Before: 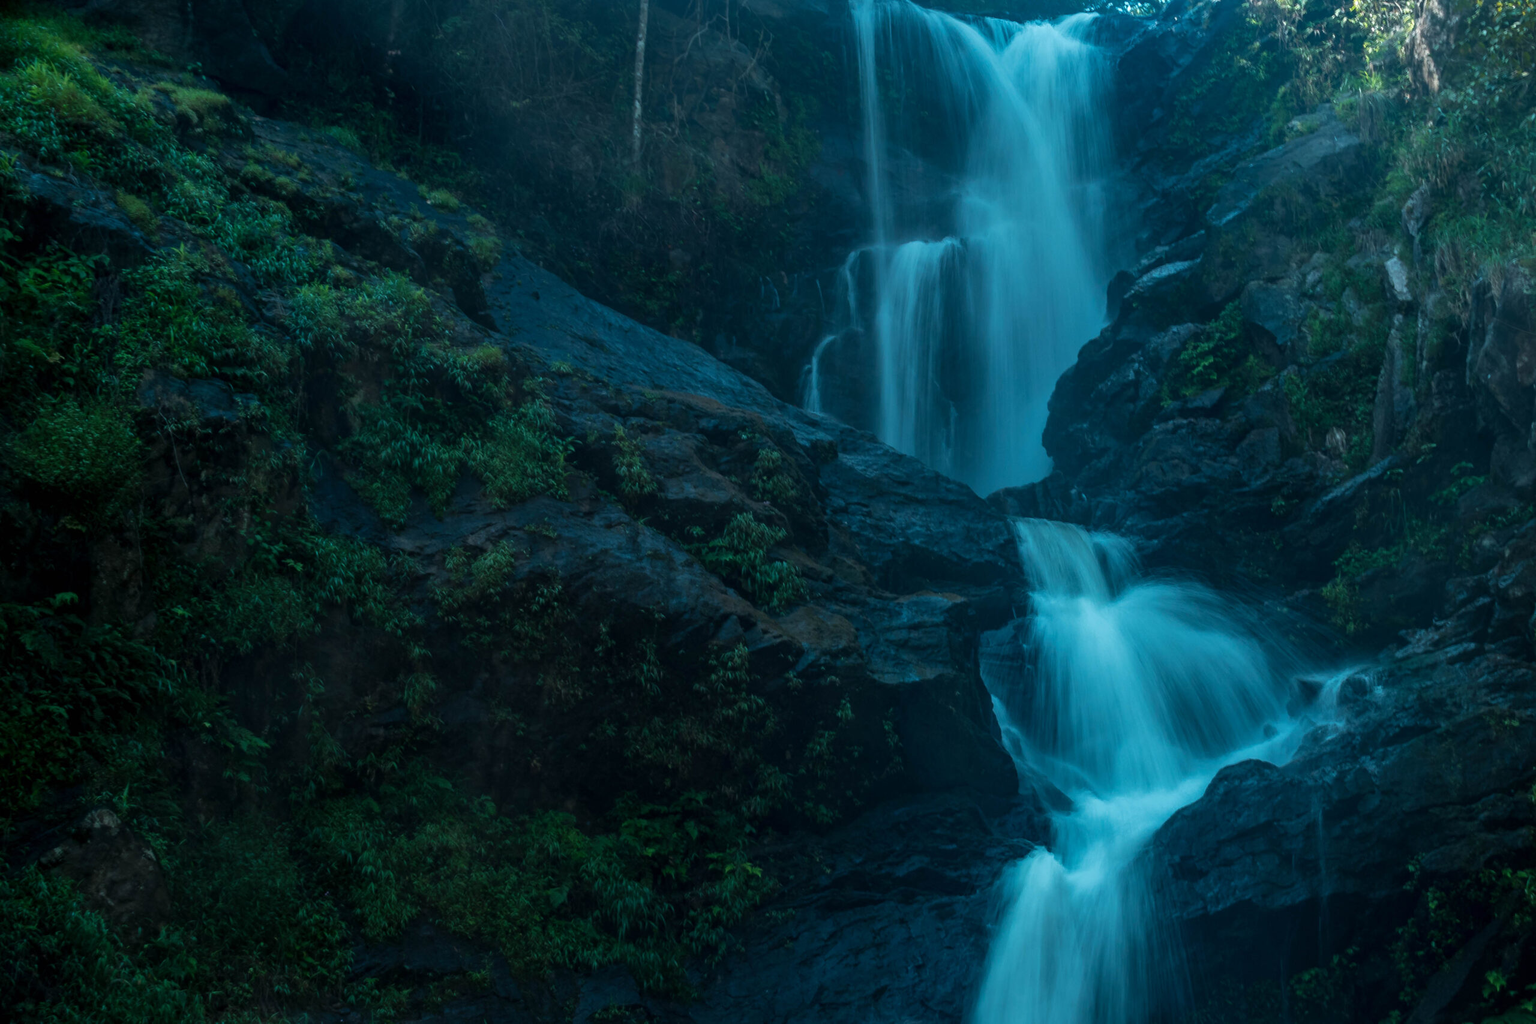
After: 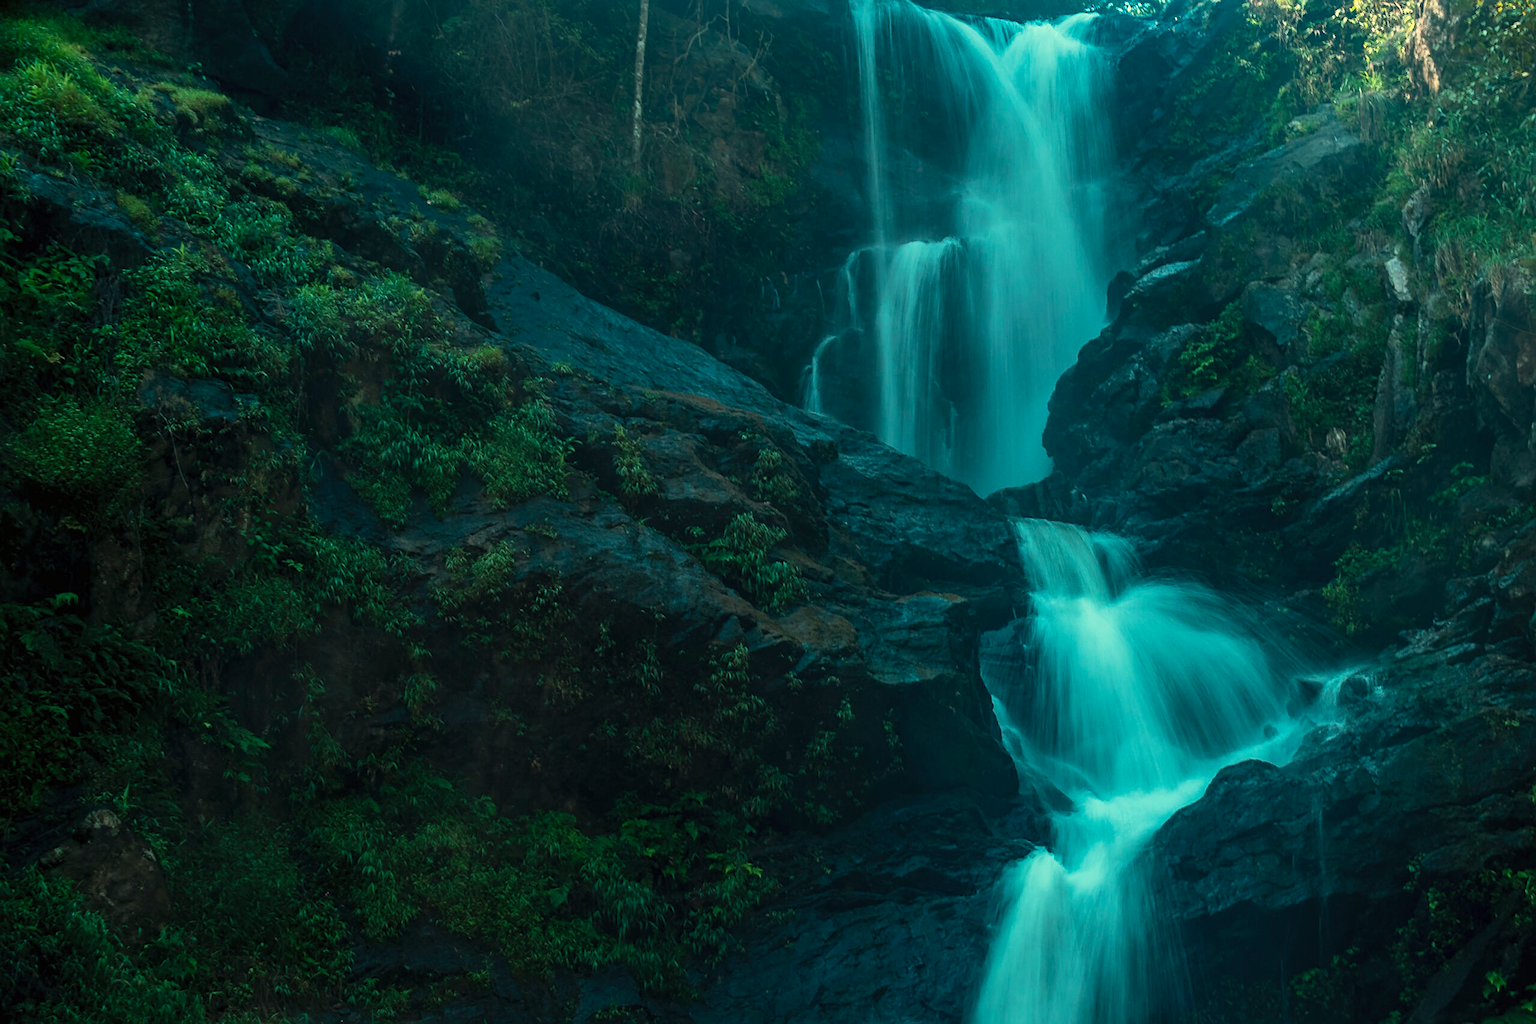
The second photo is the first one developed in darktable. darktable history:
contrast brightness saturation: contrast 0.2, brightness 0.16, saturation 0.22
sharpen: on, module defaults
white balance: red 1.138, green 0.996, blue 0.812
